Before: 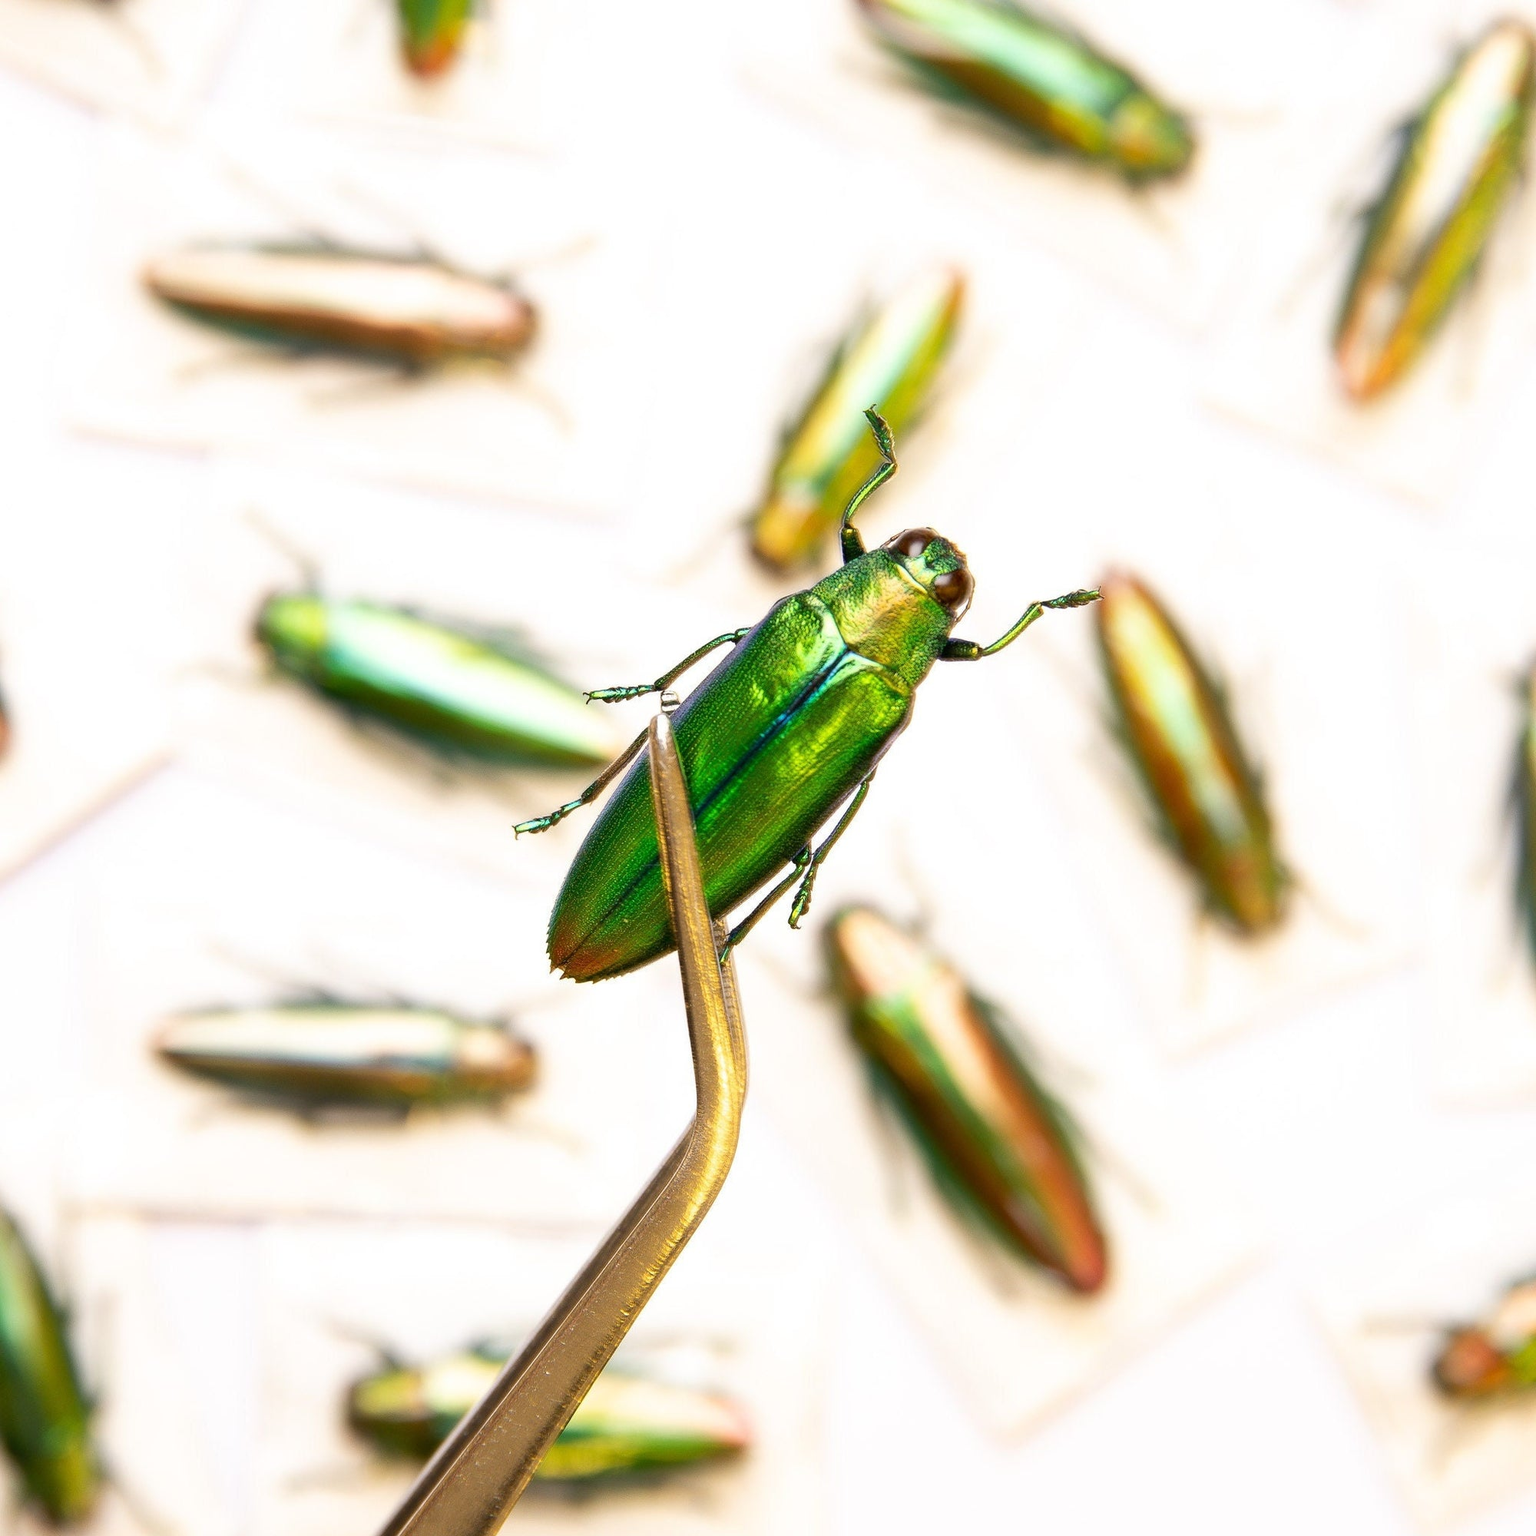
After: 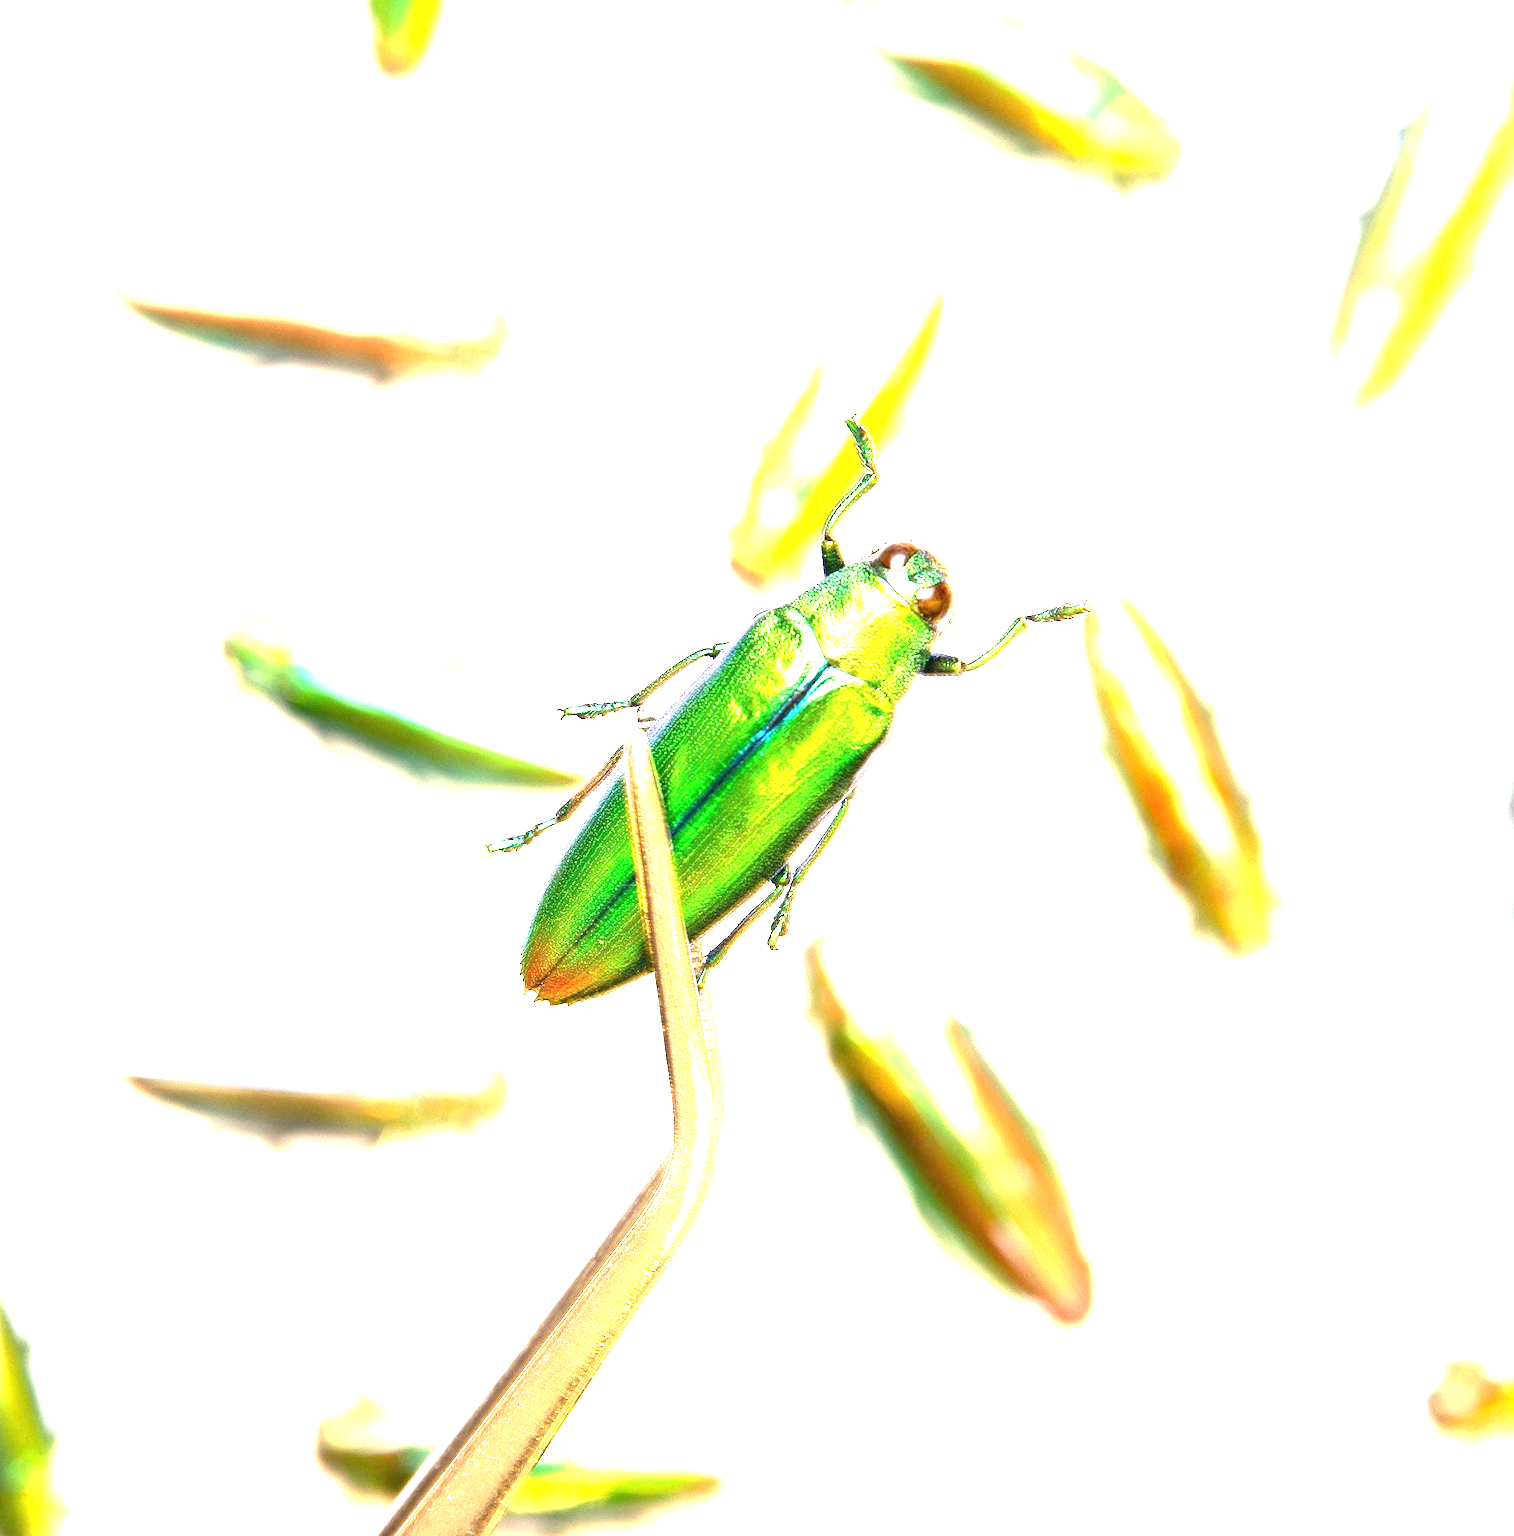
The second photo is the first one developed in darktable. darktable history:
crop and rotate: left 2.536%, right 1.107%, bottom 2.246%
exposure: black level correction 0, exposure 2.327 EV, compensate exposure bias true, compensate highlight preservation false
white balance: red 0.984, blue 1.059
